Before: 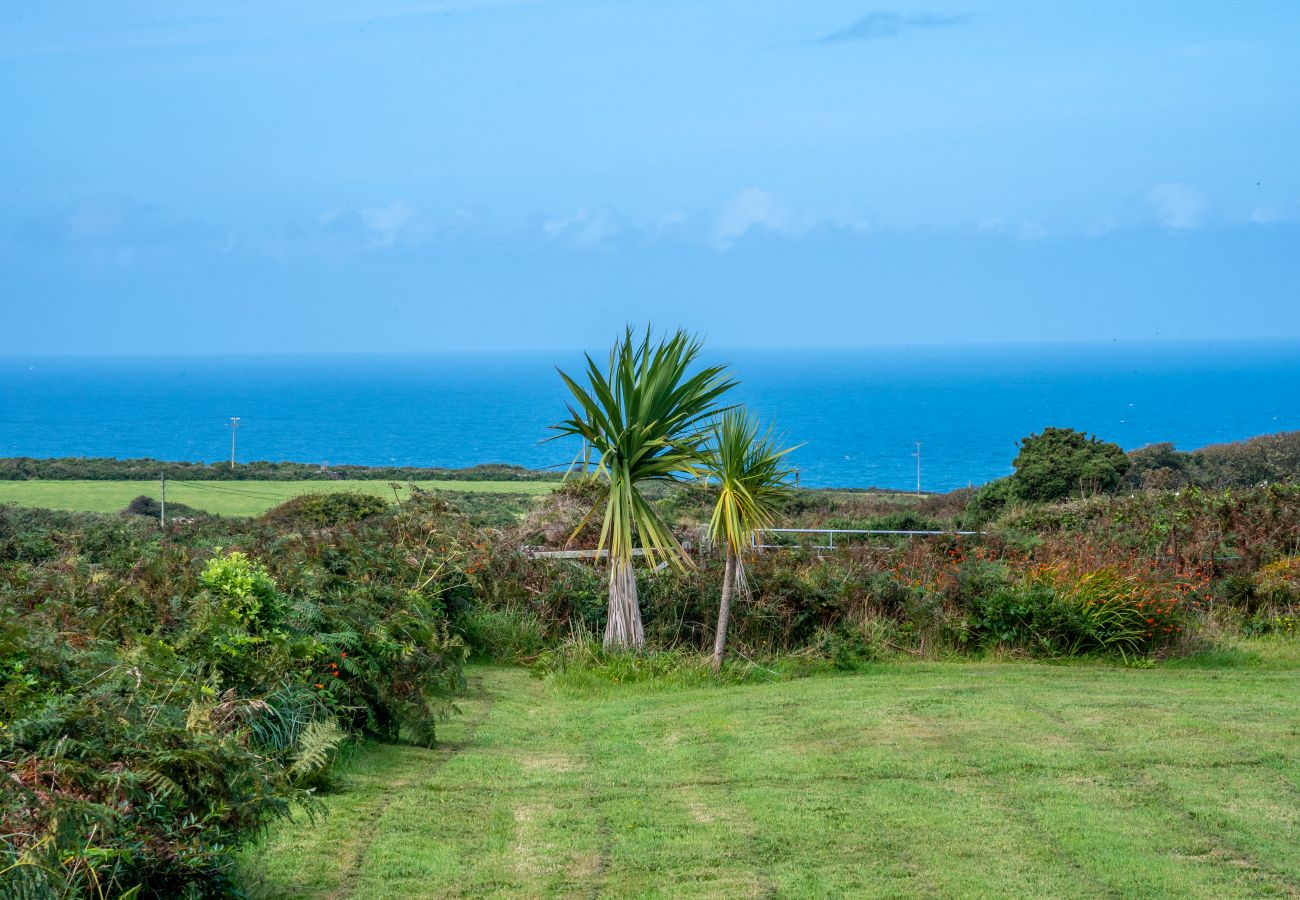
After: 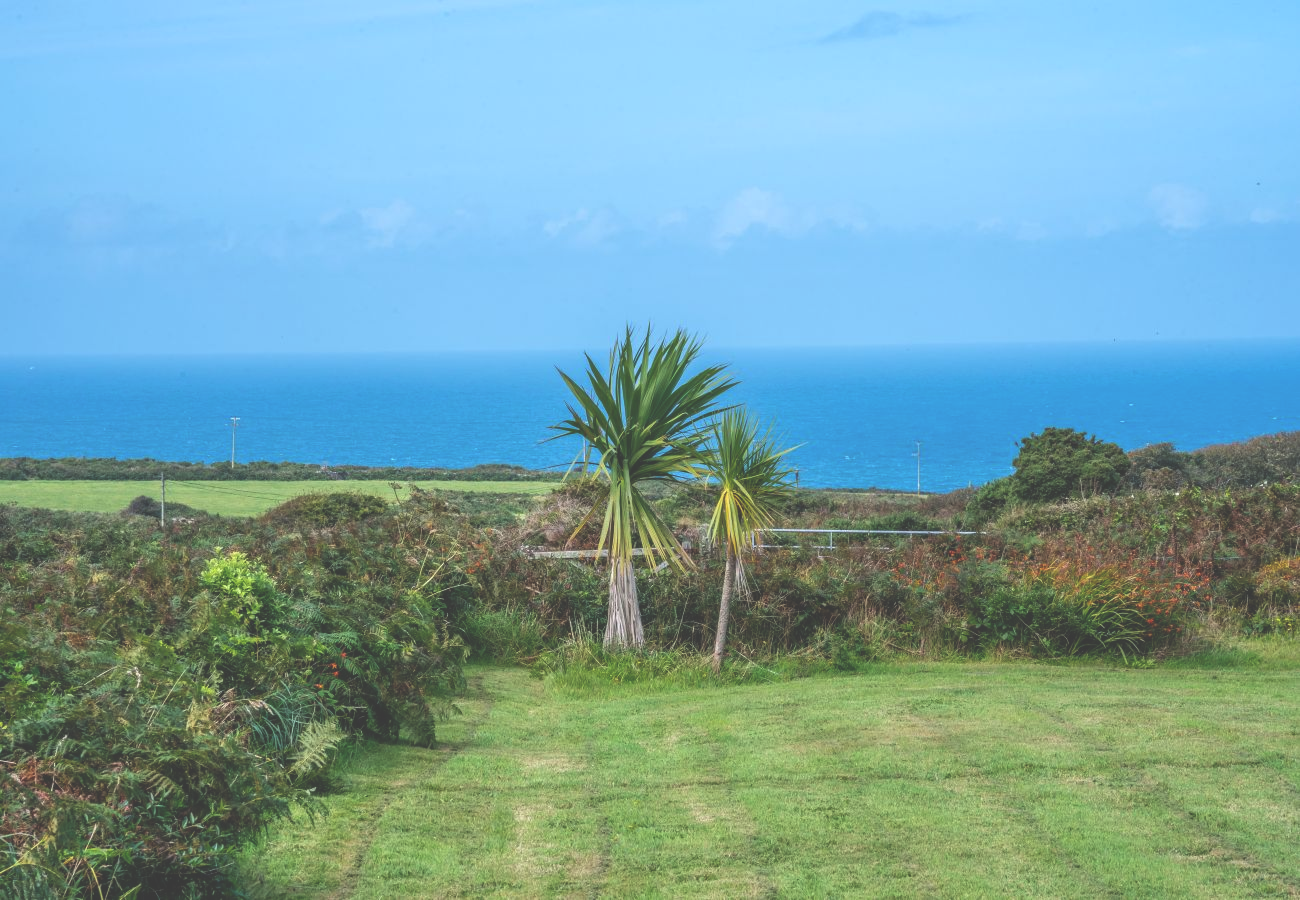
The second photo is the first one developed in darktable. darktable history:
bloom: size 9%, threshold 100%, strength 7%
exposure: black level correction -0.041, exposure 0.064 EV, compensate highlight preservation false
